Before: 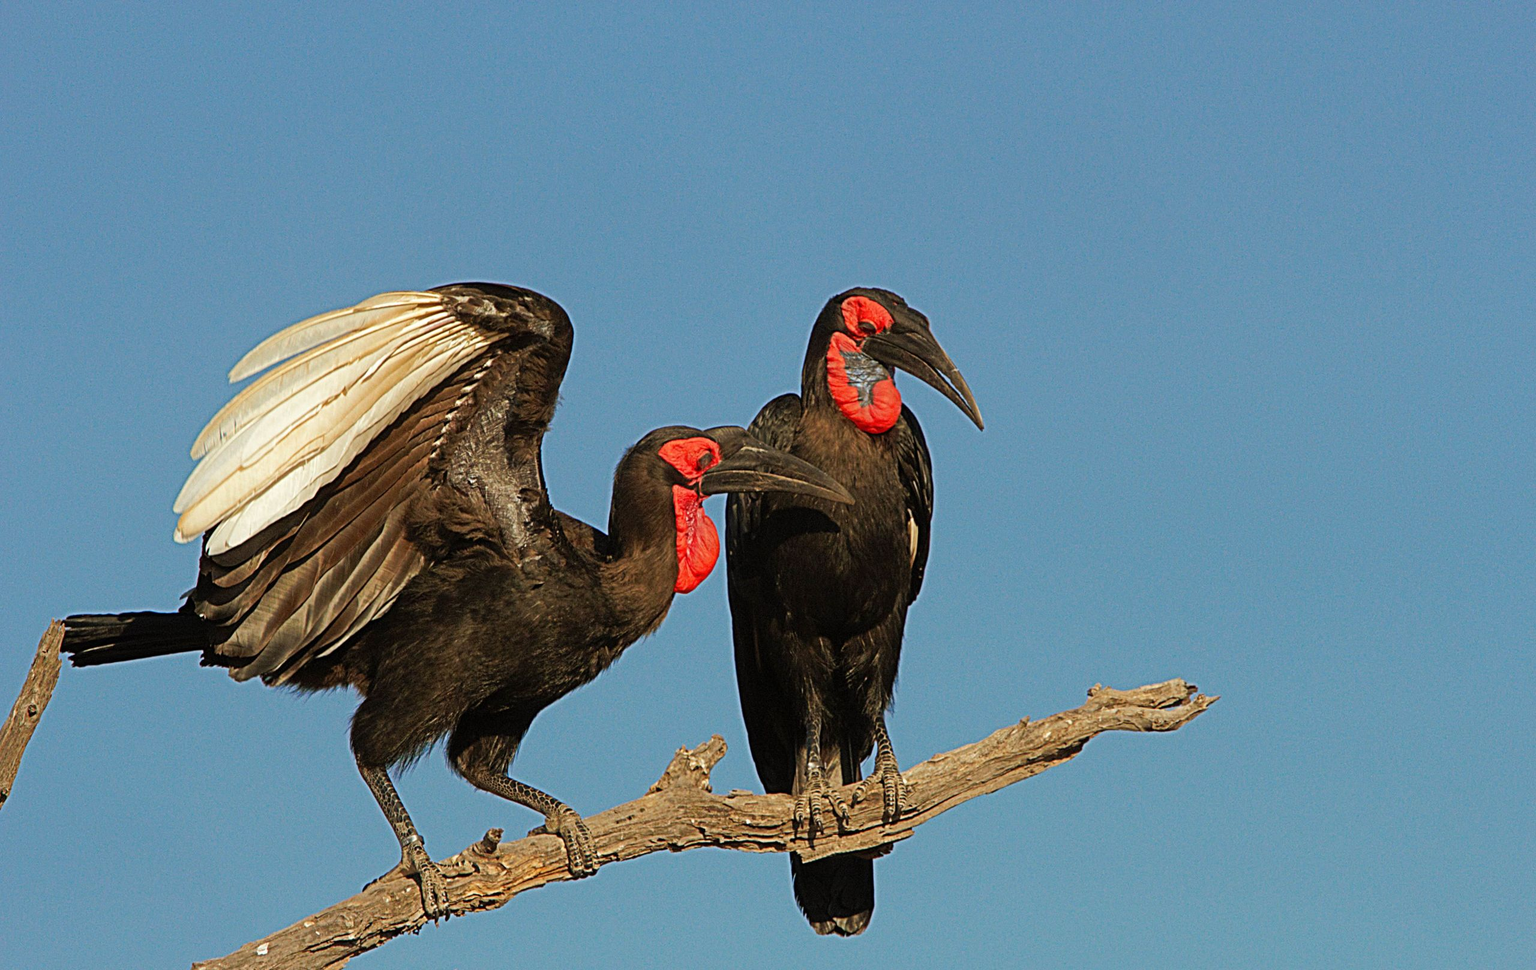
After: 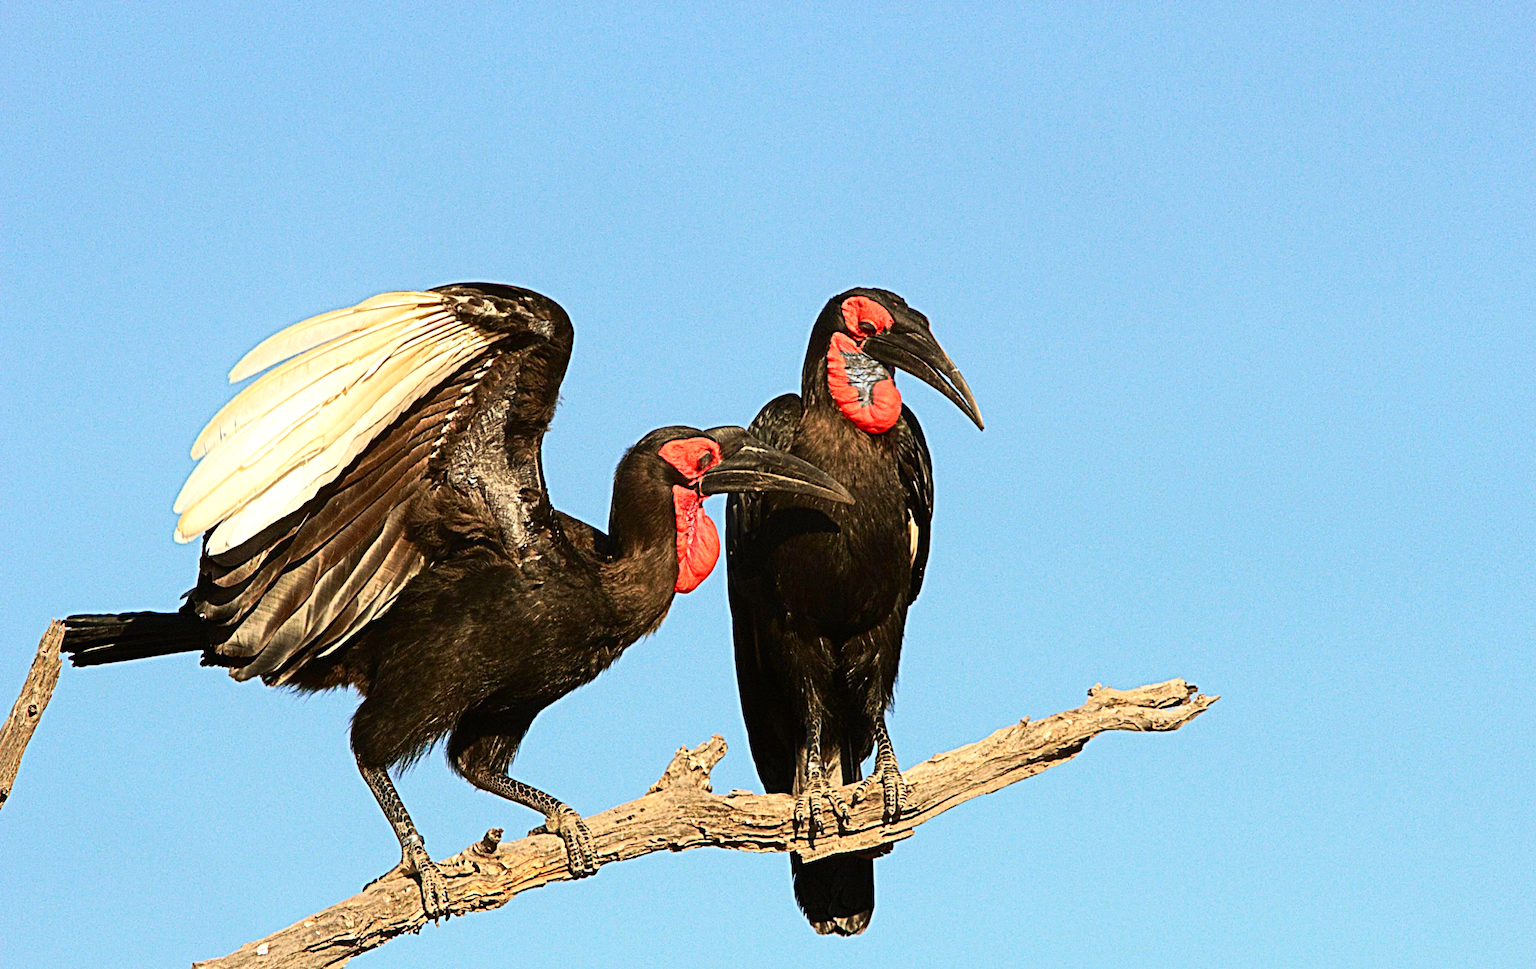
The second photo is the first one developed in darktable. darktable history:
local contrast: mode bilateral grid, contrast 100, coarseness 100, detail 91%, midtone range 0.2
exposure: black level correction 0, exposure 0.7 EV, compensate exposure bias true, compensate highlight preservation false
contrast brightness saturation: contrast 0.28
